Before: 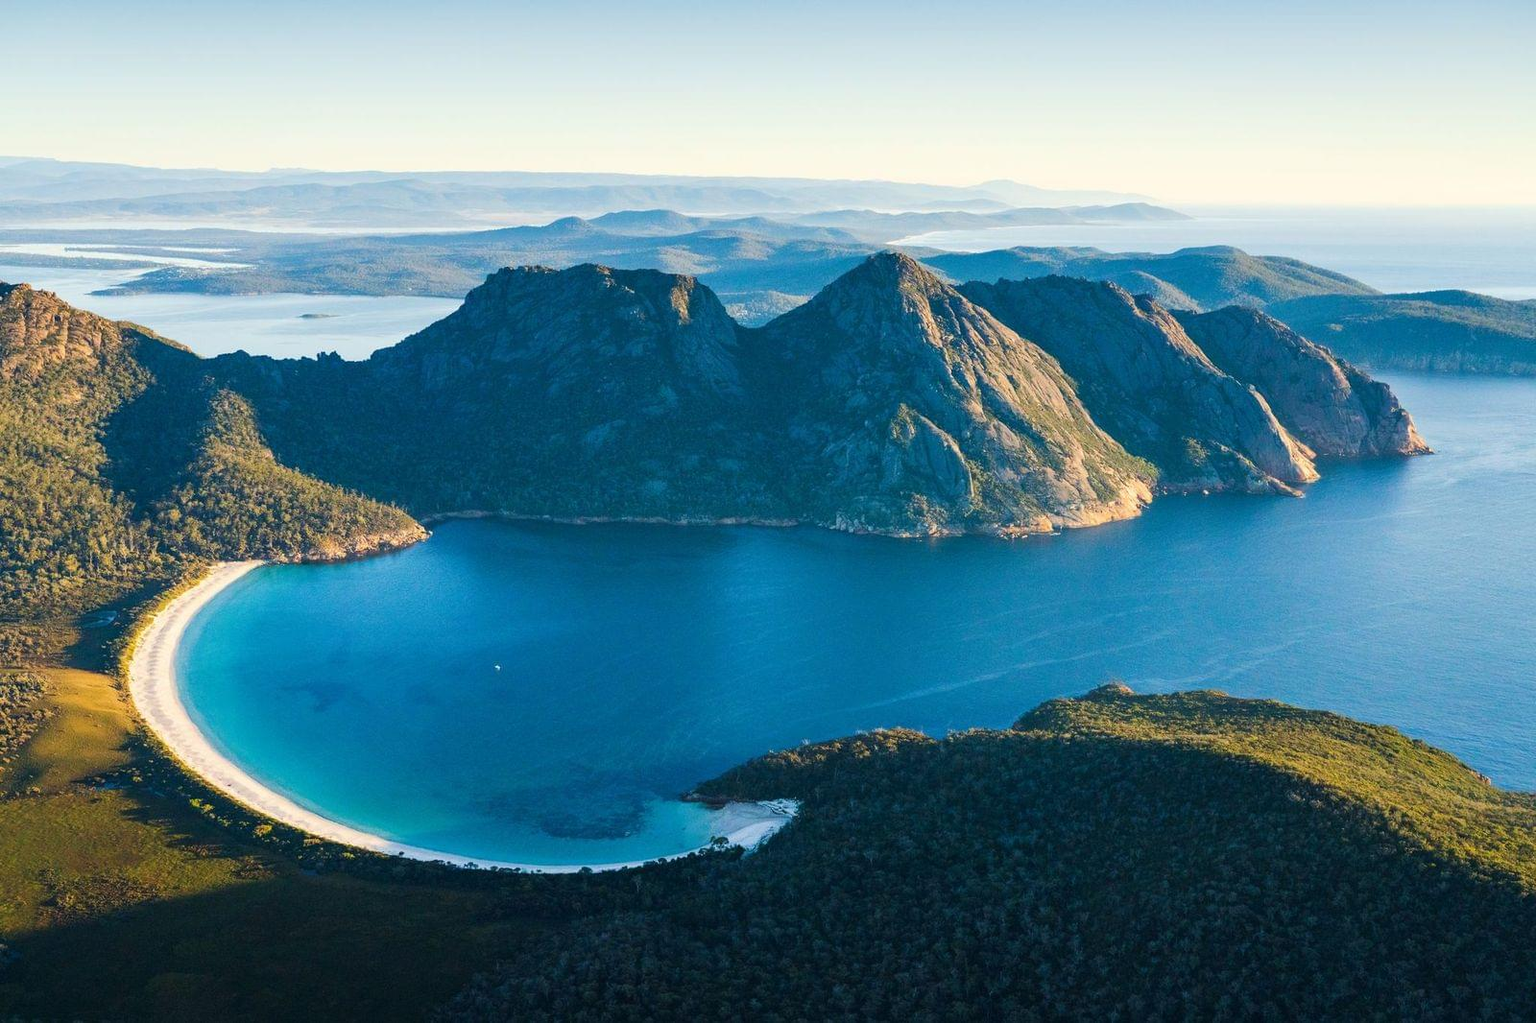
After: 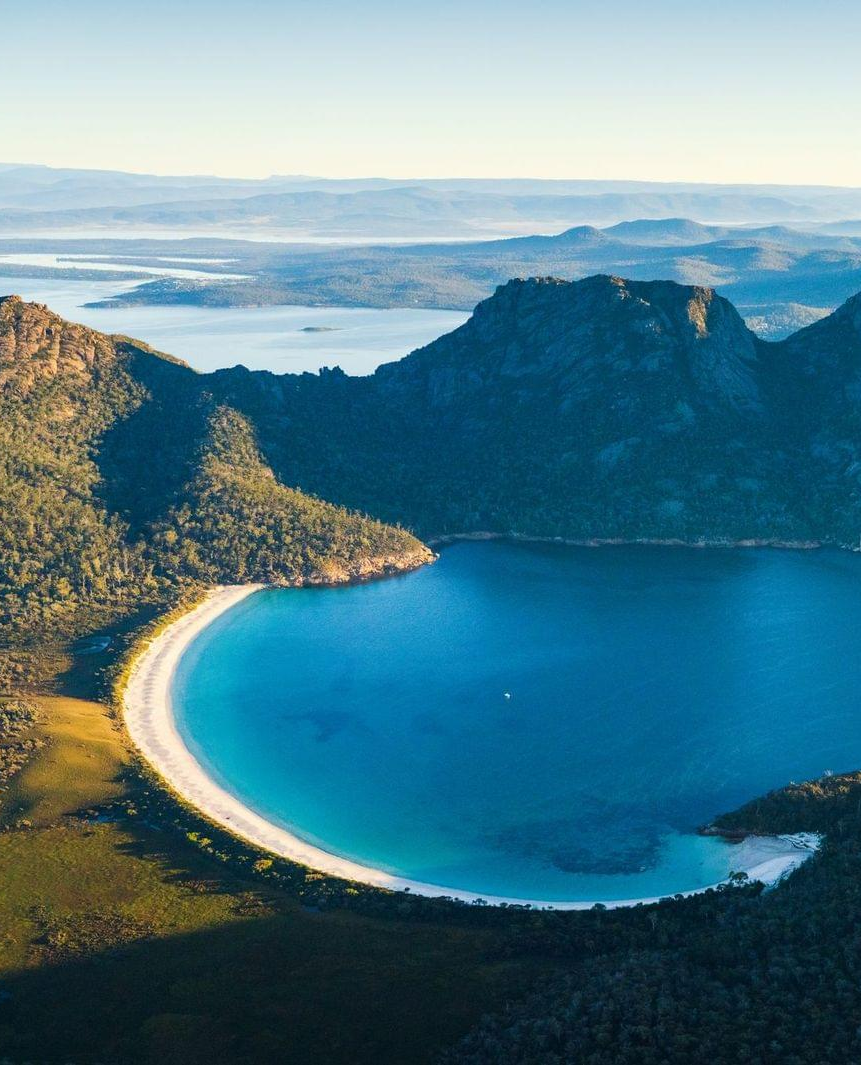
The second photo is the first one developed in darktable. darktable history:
crop: left 0.737%, right 45.415%, bottom 0.082%
